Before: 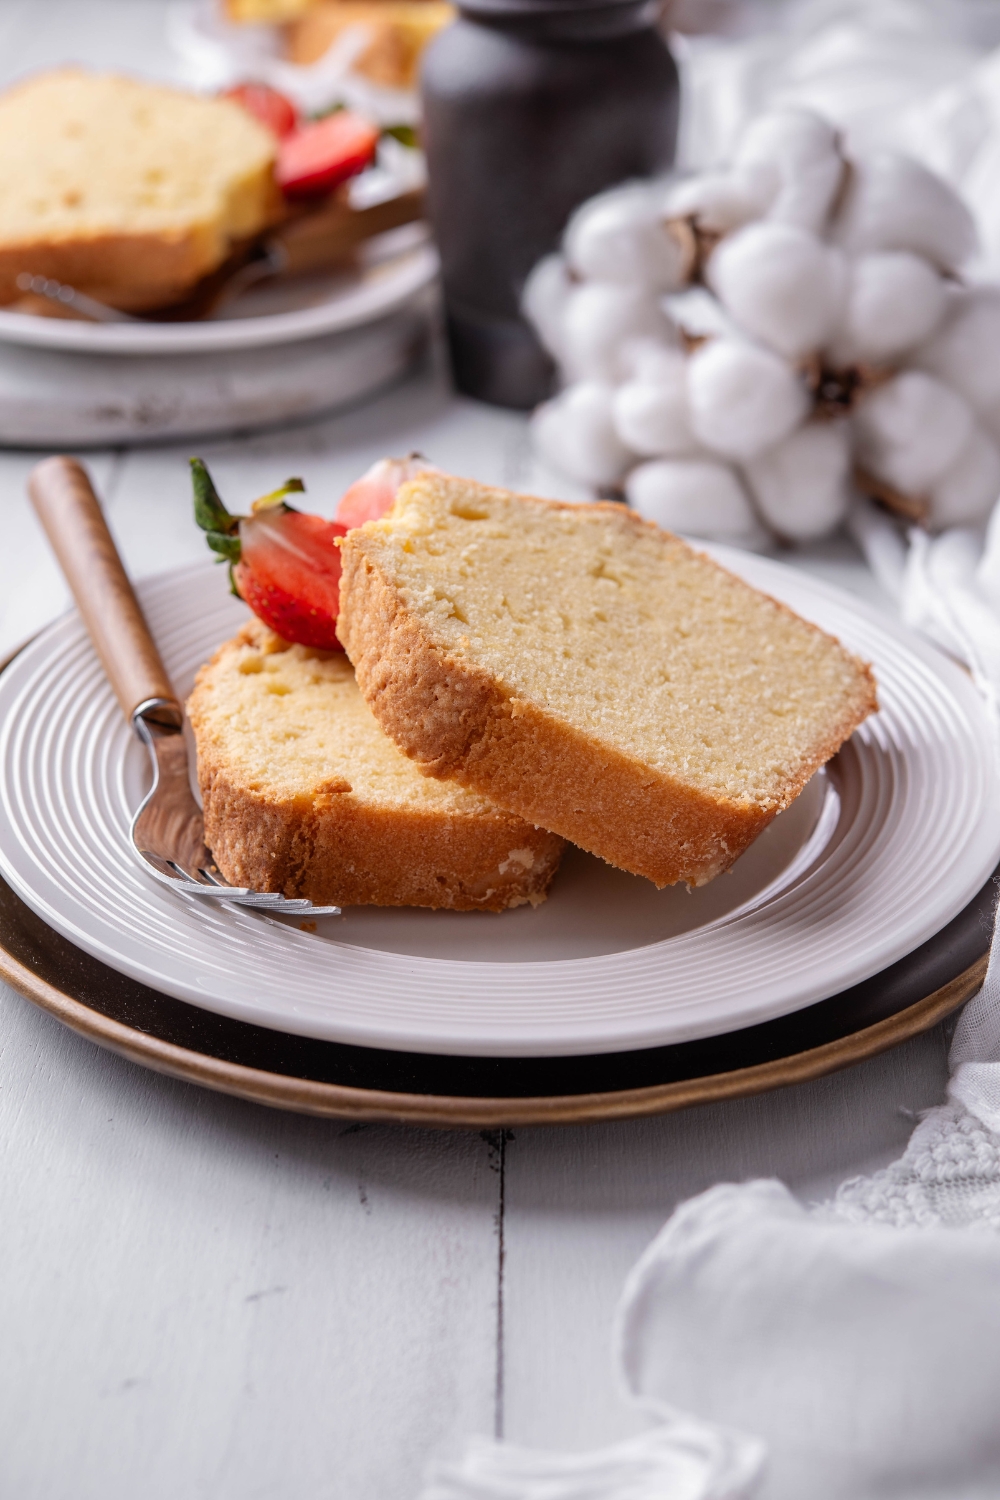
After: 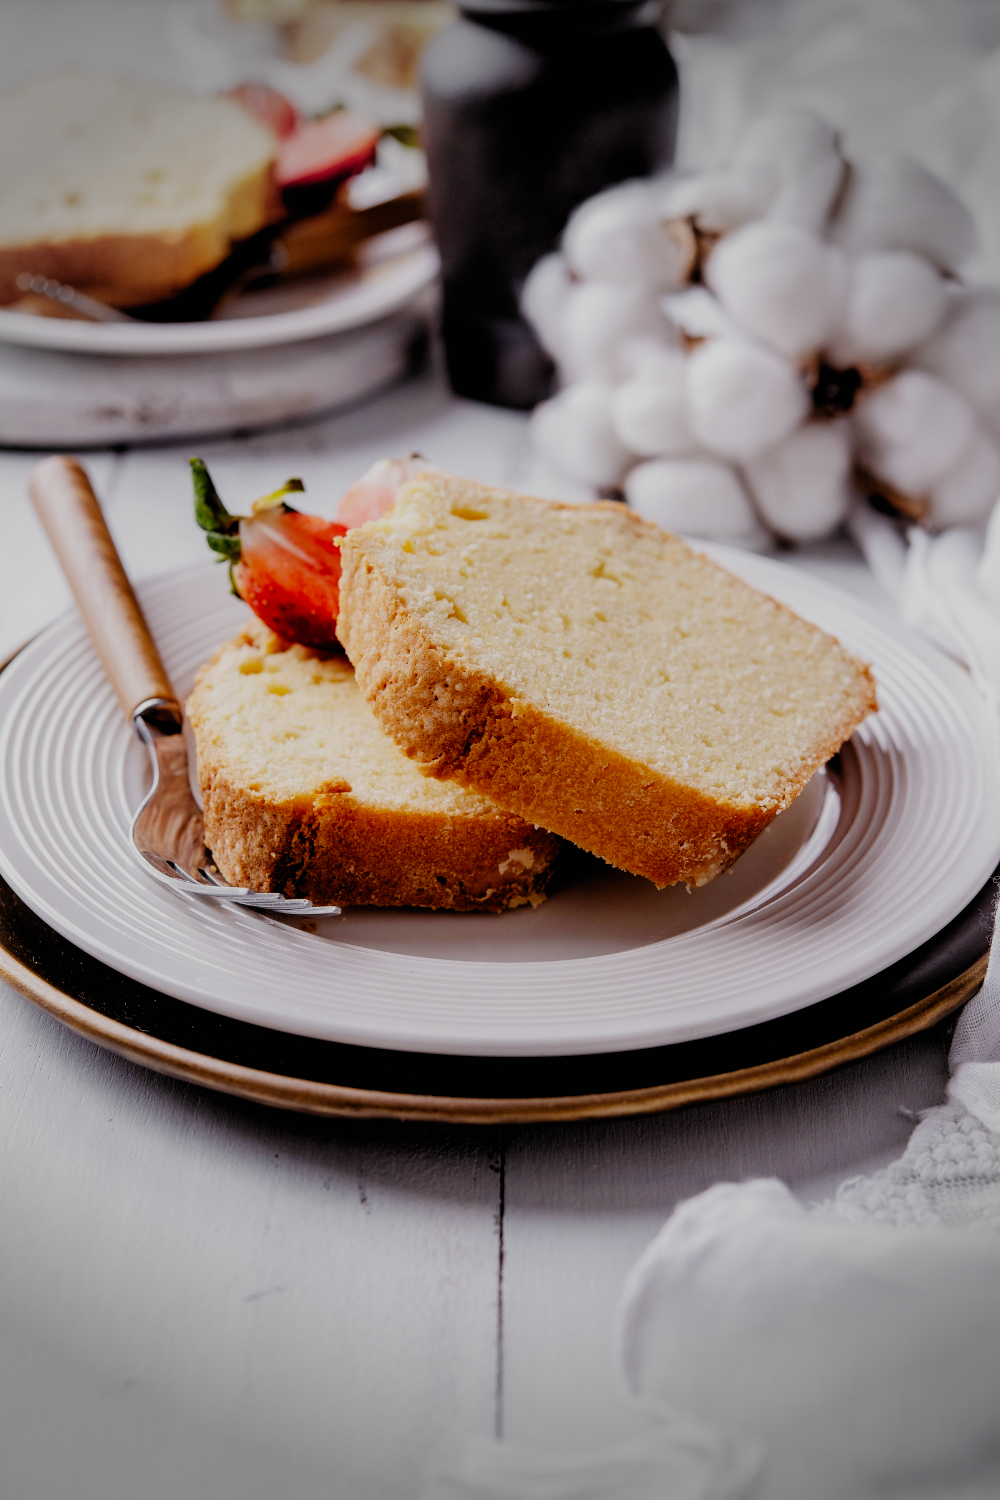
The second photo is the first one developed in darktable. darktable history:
vignetting: fall-off start 90.25%, fall-off radius 38.94%, width/height ratio 1.217, shape 1.3
filmic rgb: black relative exposure -4.1 EV, white relative exposure 5.13 EV, hardness 2.11, contrast 1.168, add noise in highlights 0, preserve chrominance no, color science v3 (2019), use custom middle-gray values true, contrast in highlights soft
